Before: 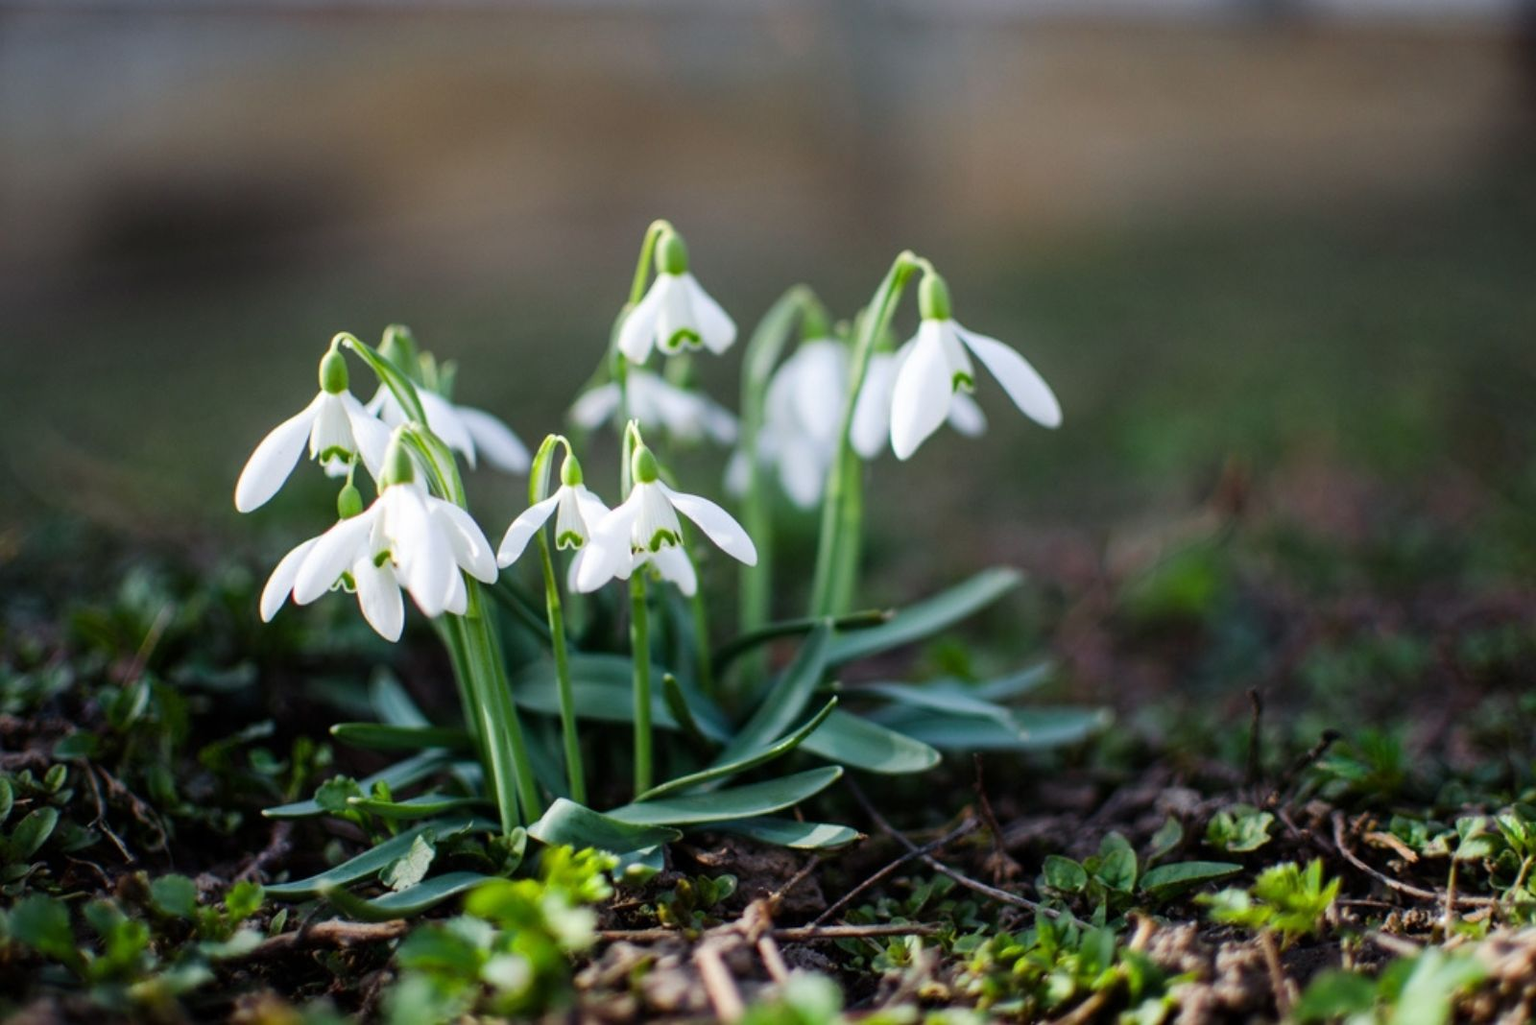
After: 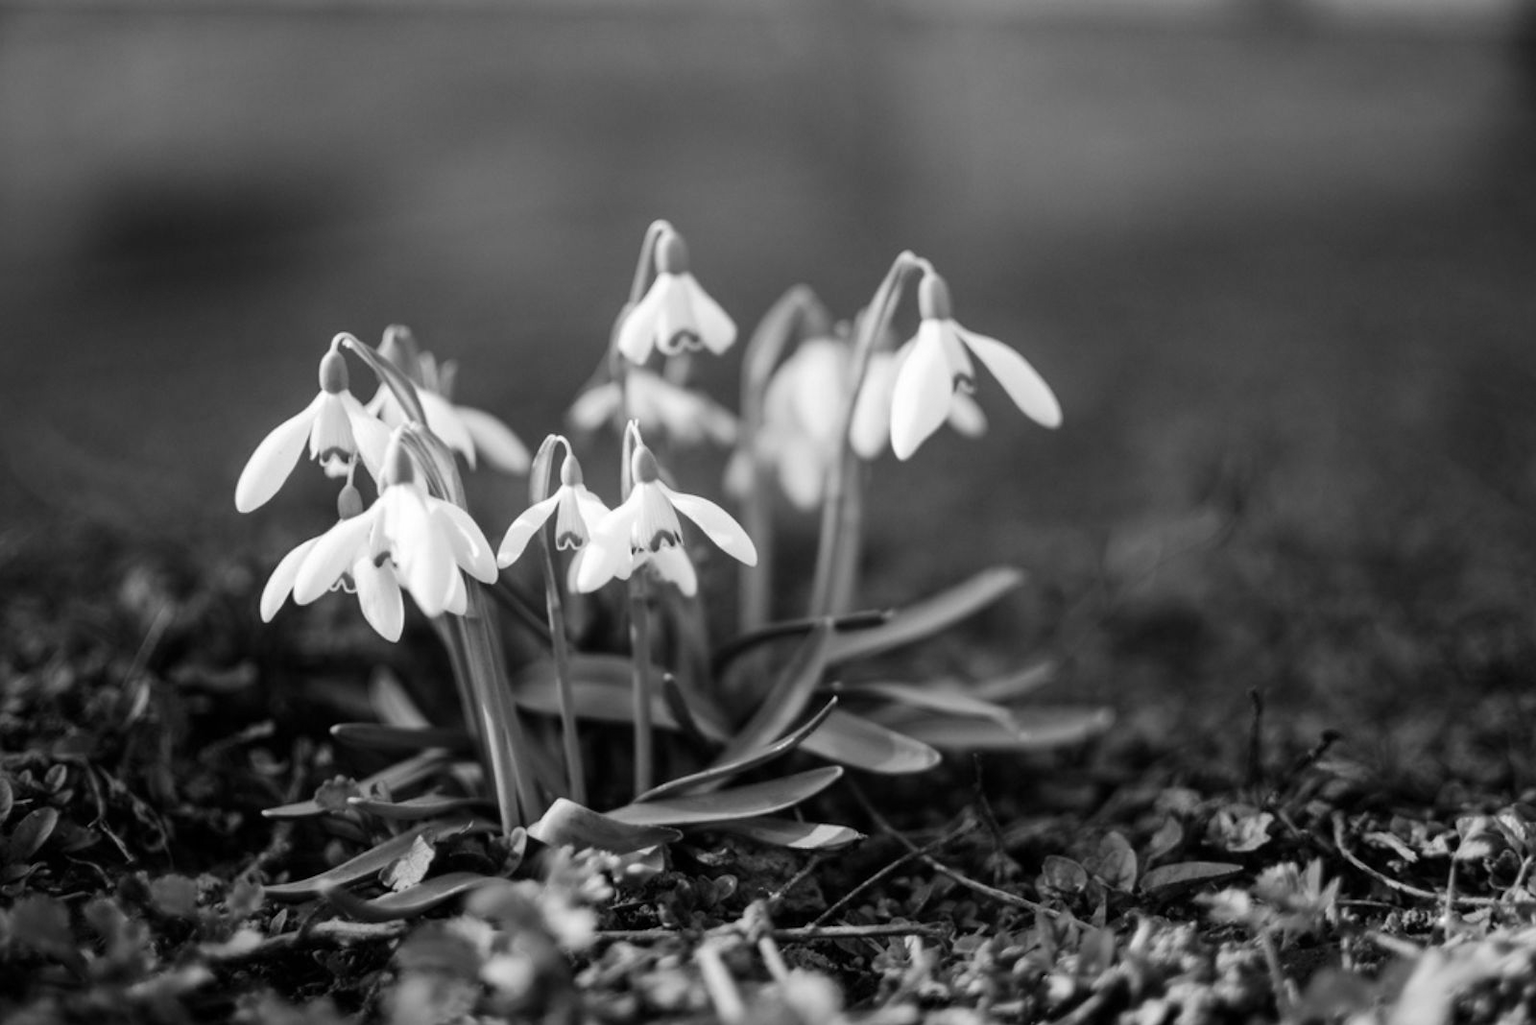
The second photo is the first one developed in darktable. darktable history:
velvia: on, module defaults
color calibration: output gray [0.267, 0.423, 0.261, 0], gray › normalize channels true, illuminant F (fluorescent), F source F9 (Cool White Deluxe 4150 K) – high CRI, x 0.375, y 0.373, temperature 4155.51 K, gamut compression 0.02
